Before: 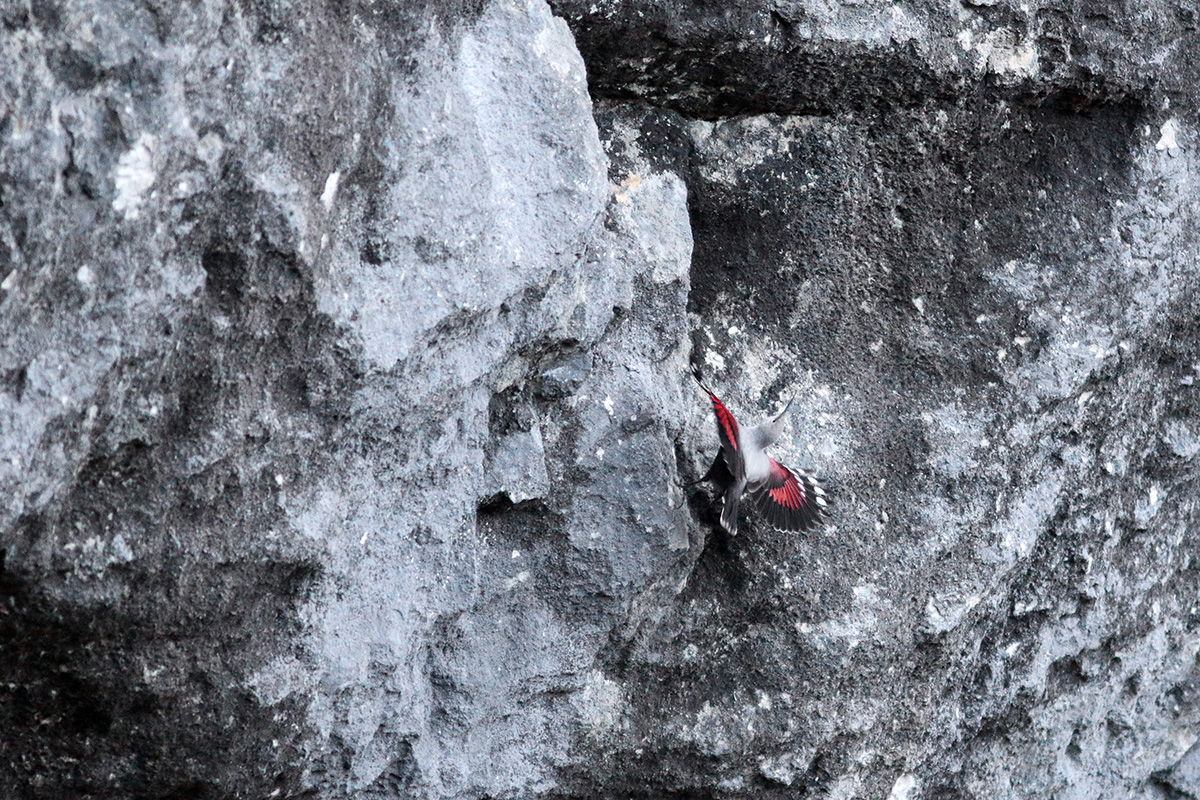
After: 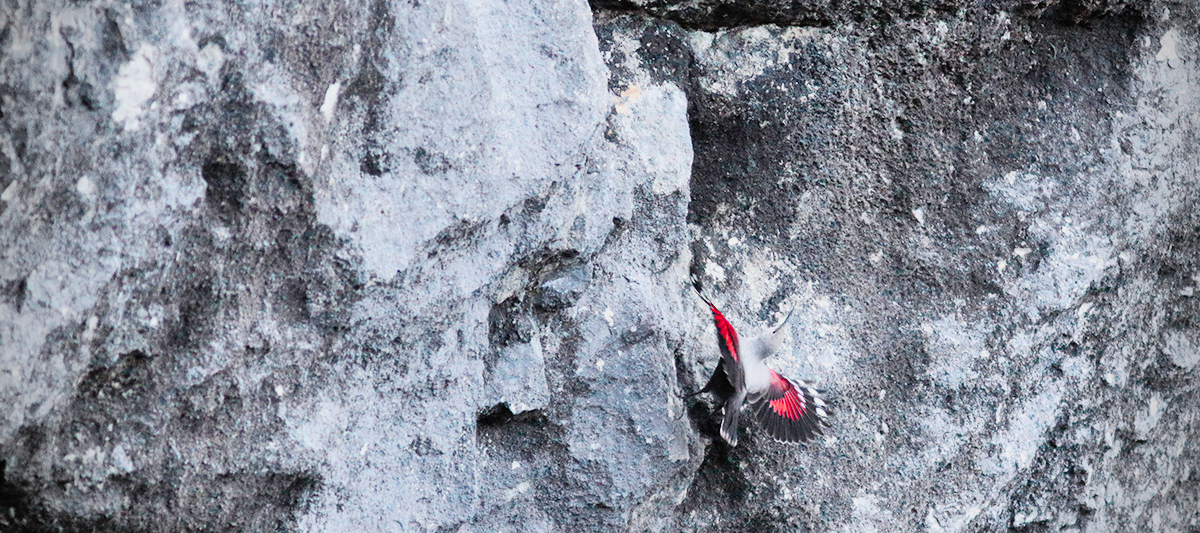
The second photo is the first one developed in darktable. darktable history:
crop: top 11.146%, bottom 22.226%
tone curve: curves: ch0 [(0, 0.012) (0.052, 0.04) (0.107, 0.086) (0.269, 0.266) (0.471, 0.503) (0.731, 0.771) (0.921, 0.909) (0.999, 0.951)]; ch1 [(0, 0) (0.339, 0.298) (0.402, 0.363) (0.444, 0.415) (0.485, 0.469) (0.494, 0.493) (0.504, 0.501) (0.525, 0.534) (0.555, 0.593) (0.594, 0.648) (1, 1)]; ch2 [(0, 0) (0.48, 0.48) (0.504, 0.5) (0.535, 0.557) (0.581, 0.623) (0.649, 0.683) (0.824, 0.815) (1, 1)], preserve colors none
vignetting: fall-off radius 32.18%, unbound false
shadows and highlights: shadows 60.16, highlights -60.17, highlights color adjustment 42.4%, soften with gaussian
contrast brightness saturation: contrast 0.066, brightness 0.173, saturation 0.405
